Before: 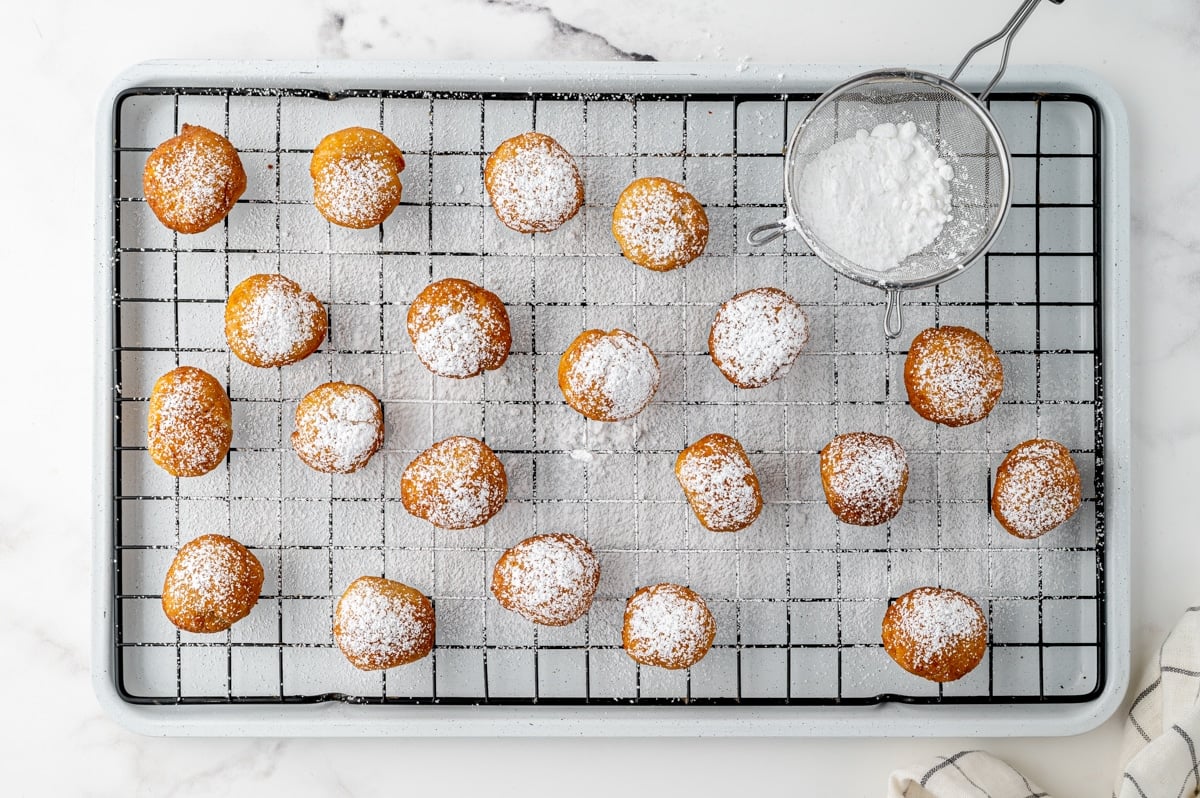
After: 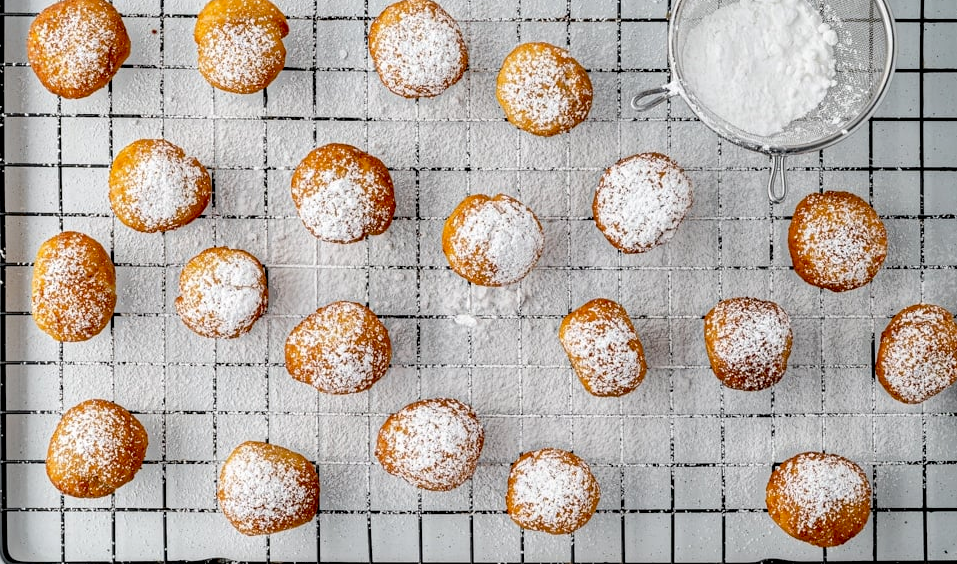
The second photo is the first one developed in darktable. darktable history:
exposure: black level correction 0.012, compensate highlight preservation false
crop: left 9.678%, top 16.947%, right 10.541%, bottom 12.371%
